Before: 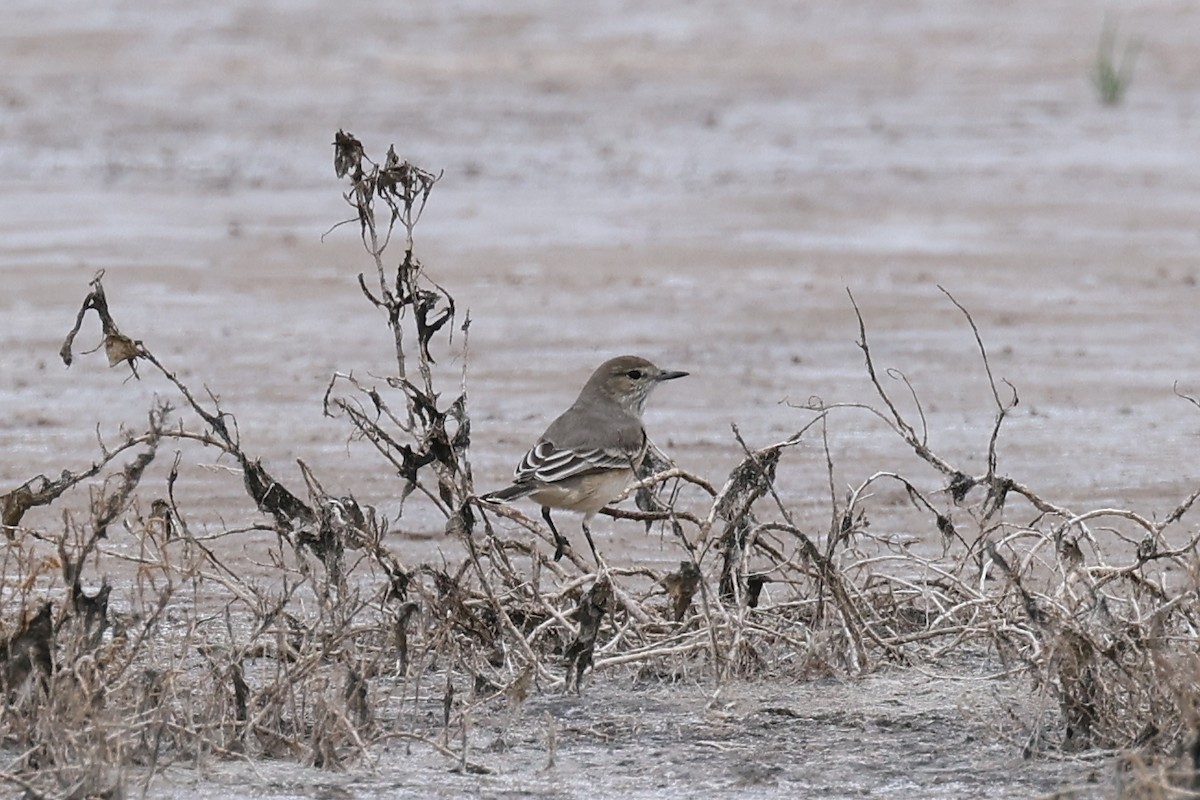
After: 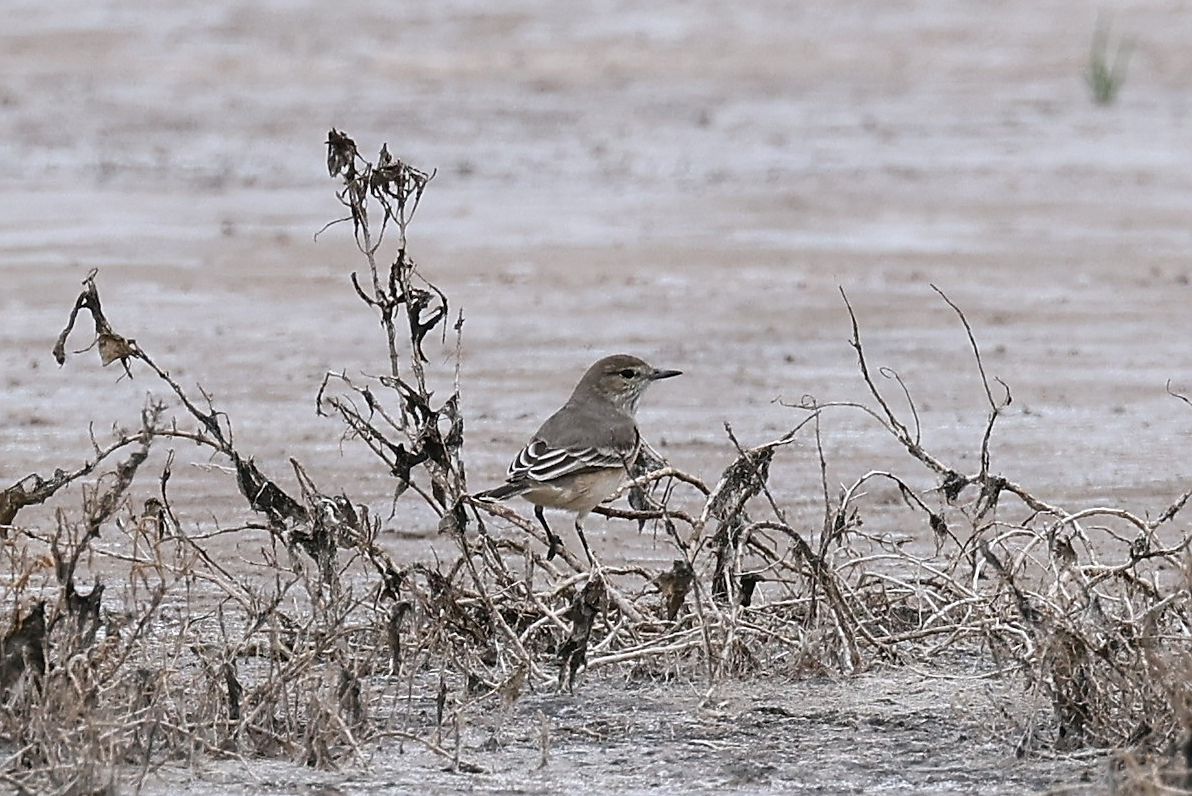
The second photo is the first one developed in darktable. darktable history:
sharpen: on, module defaults
crop and rotate: left 0.614%, top 0.179%, bottom 0.309%
tone curve: curves: ch0 [(0, 0) (0.003, 0.01) (0.011, 0.015) (0.025, 0.023) (0.044, 0.037) (0.069, 0.055) (0.1, 0.08) (0.136, 0.114) (0.177, 0.155) (0.224, 0.201) (0.277, 0.254) (0.335, 0.319) (0.399, 0.387) (0.468, 0.459) (0.543, 0.544) (0.623, 0.634) (0.709, 0.731) (0.801, 0.827) (0.898, 0.921) (1, 1)], color space Lab, independent channels, preserve colors none
